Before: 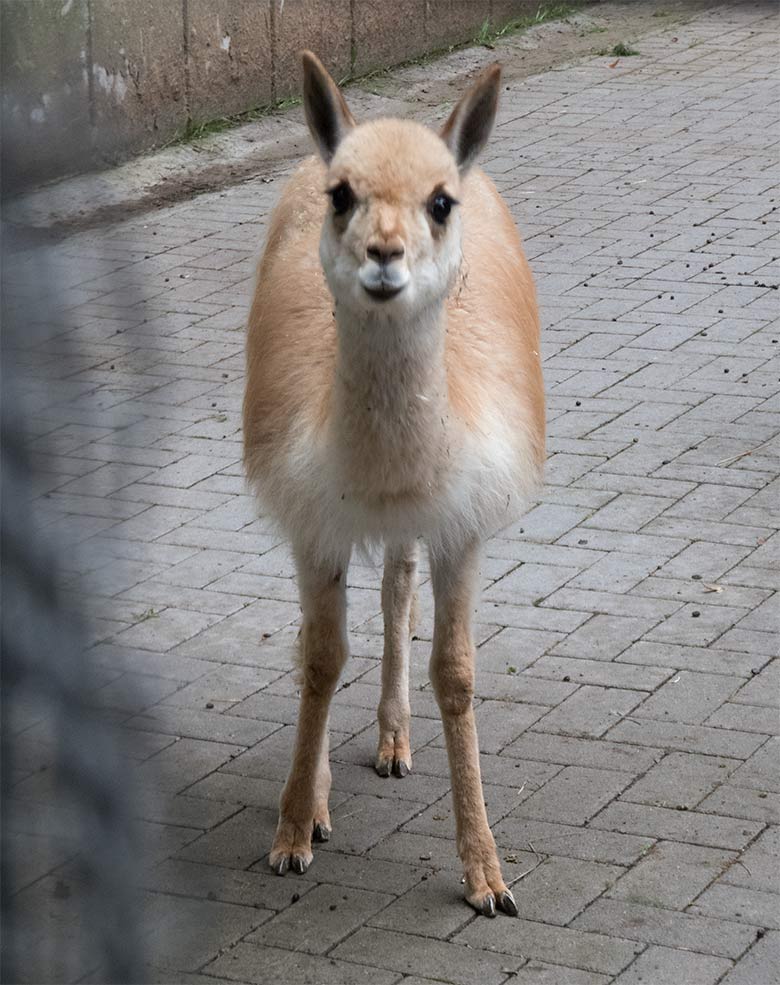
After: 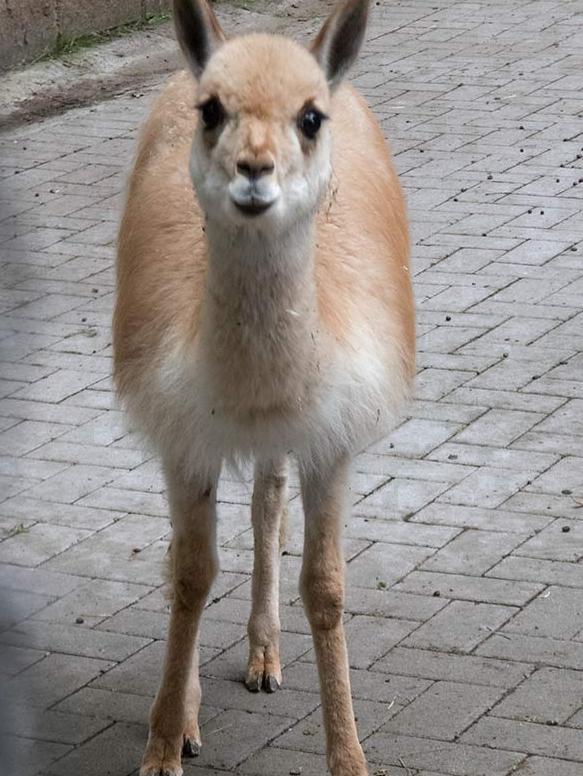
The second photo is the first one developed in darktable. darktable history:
color zones: curves: ch0 [(0.203, 0.433) (0.607, 0.517) (0.697, 0.696) (0.705, 0.897)]
crop: left 16.768%, top 8.653%, right 8.362%, bottom 12.485%
